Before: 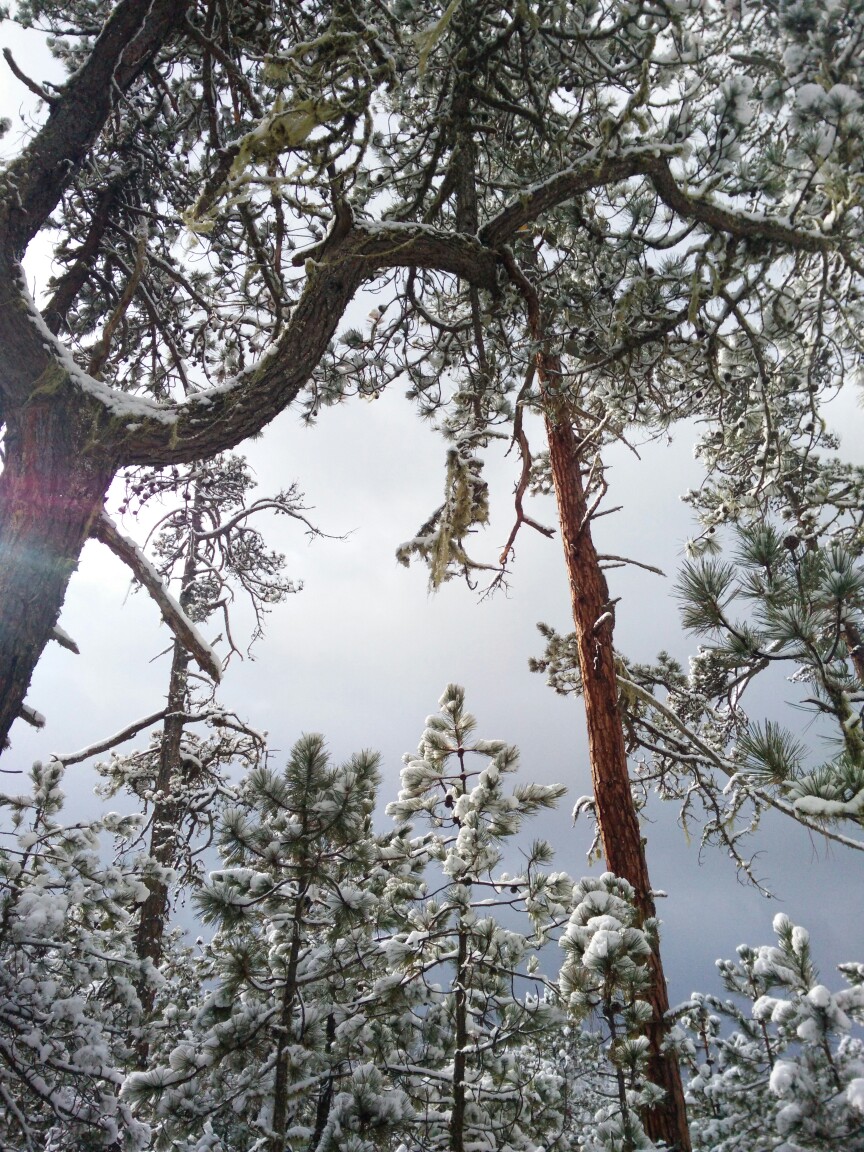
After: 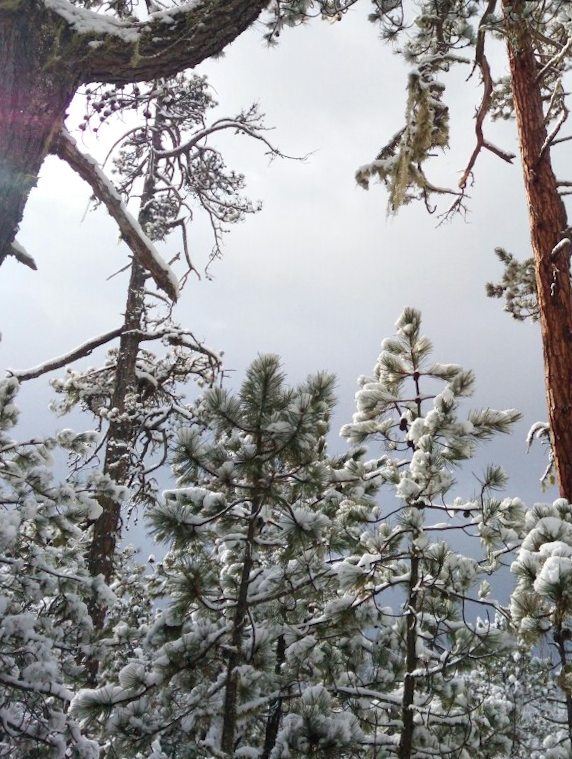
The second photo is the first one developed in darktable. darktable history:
crop and rotate: angle -1.12°, left 3.654%, top 32.337%, right 28.357%
